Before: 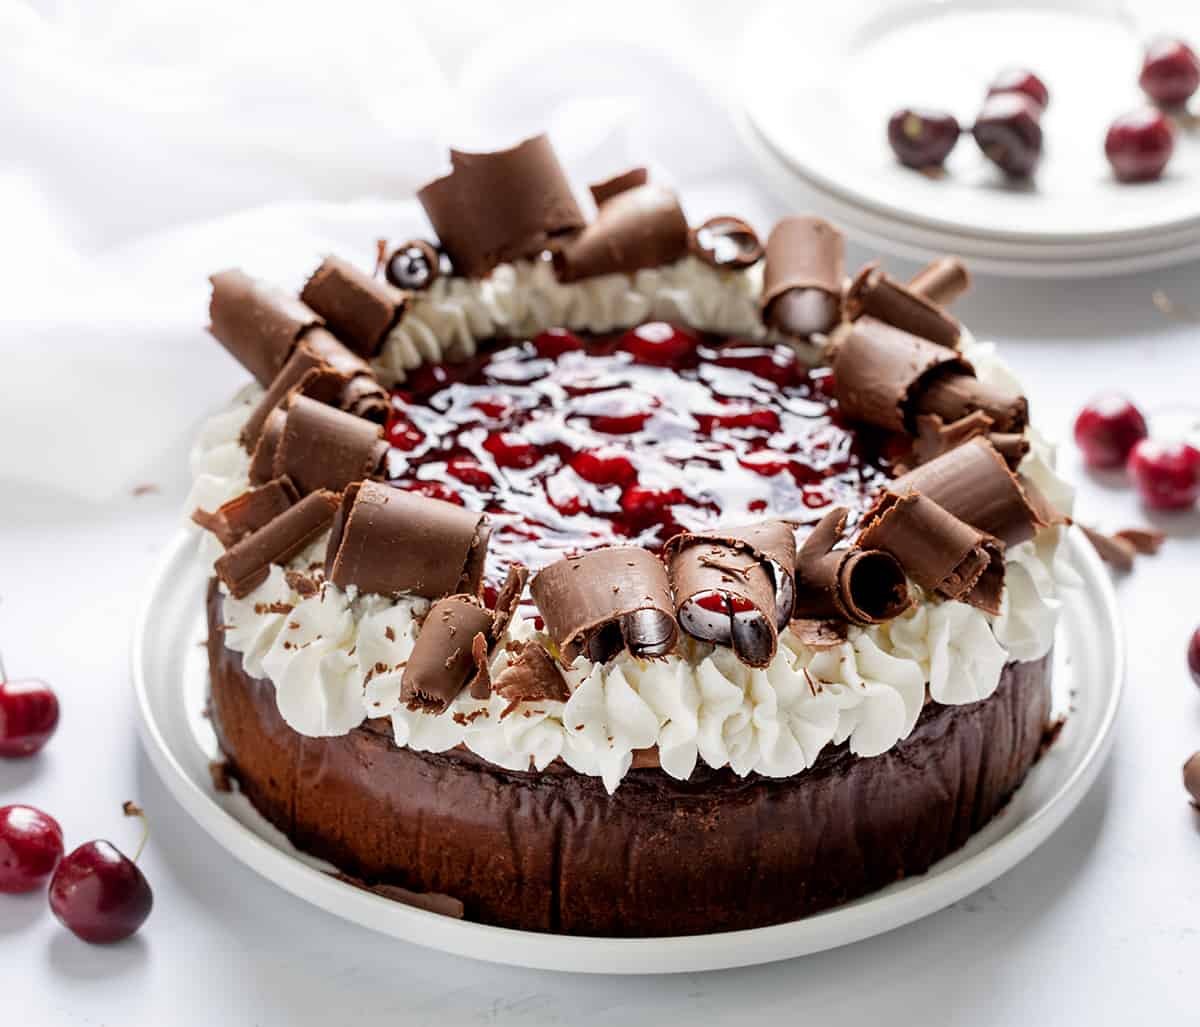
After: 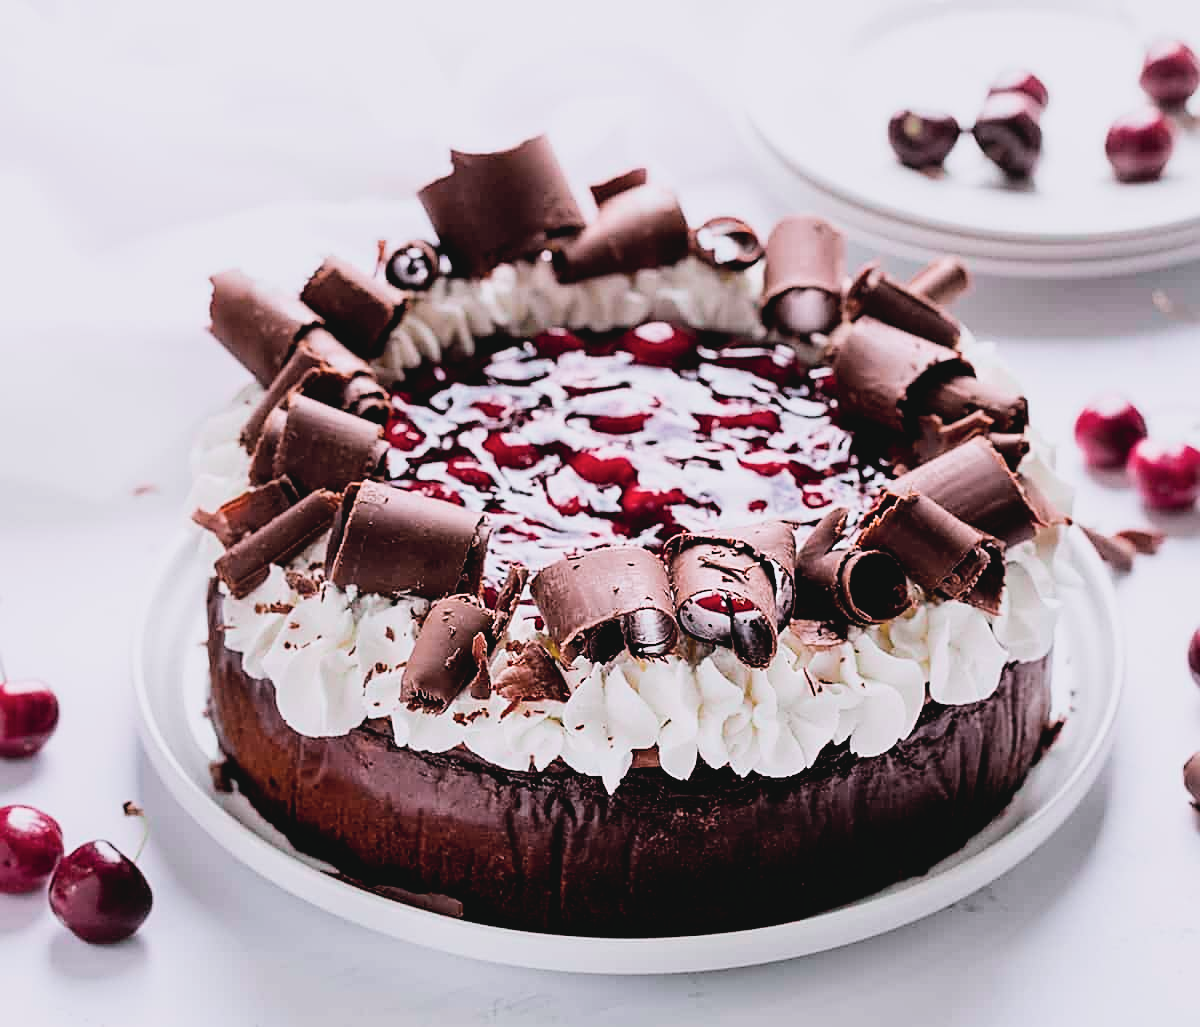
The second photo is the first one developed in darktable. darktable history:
filmic rgb: black relative exposure -5 EV, hardness 2.88, contrast 1.3, highlights saturation mix -30%
white balance: red 1.004, blue 1.096
tone curve: curves: ch0 [(0, 0.046) (0.04, 0.074) (0.831, 0.861) (1, 1)]; ch1 [(0, 0) (0.146, 0.159) (0.338, 0.365) (0.417, 0.455) (0.489, 0.486) (0.504, 0.502) (0.529, 0.537) (0.563, 0.567) (1, 1)]; ch2 [(0, 0) (0.307, 0.298) (0.388, 0.375) (0.443, 0.456) (0.485, 0.492) (0.544, 0.525) (1, 1)], color space Lab, independent channels, preserve colors none
sharpen: on, module defaults
